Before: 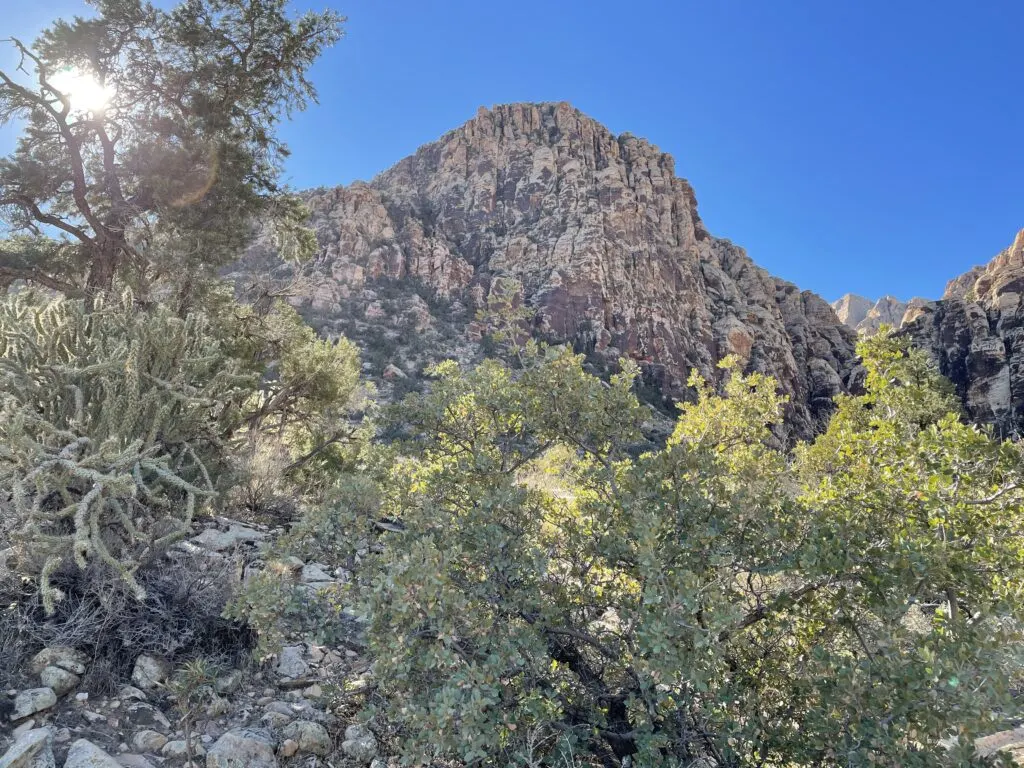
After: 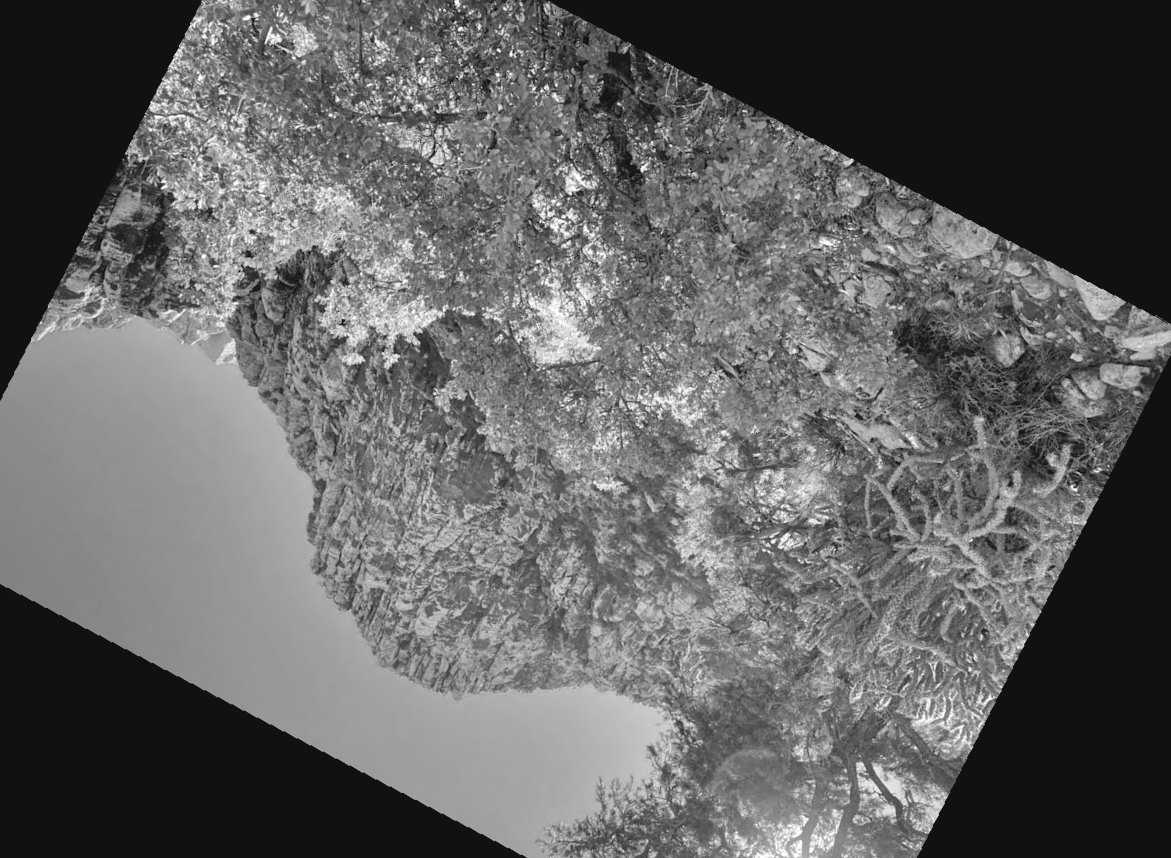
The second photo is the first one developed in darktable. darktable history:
color balance rgb: shadows lift › chroma 2%, shadows lift › hue 250°, power › hue 326.4°, highlights gain › chroma 2%, highlights gain › hue 64.8°, global offset › luminance 0.5%, global offset › hue 58.8°, perceptual saturation grading › highlights -25%, perceptual saturation grading › shadows 30%, global vibrance 15%
color balance: mode lift, gamma, gain (sRGB), lift [0.997, 0.979, 1.021, 1.011], gamma [1, 1.084, 0.916, 0.998], gain [1, 0.87, 1.13, 1.101], contrast 4.55%, contrast fulcrum 38.24%, output saturation 104.09%
crop and rotate: angle 148.68°, left 9.111%, top 15.603%, right 4.588%, bottom 17.041%
monochrome: on, module defaults
rotate and perspective: rotation -4.2°, shear 0.006, automatic cropping off
tone equalizer: on, module defaults
white balance: red 0.974, blue 1.044
